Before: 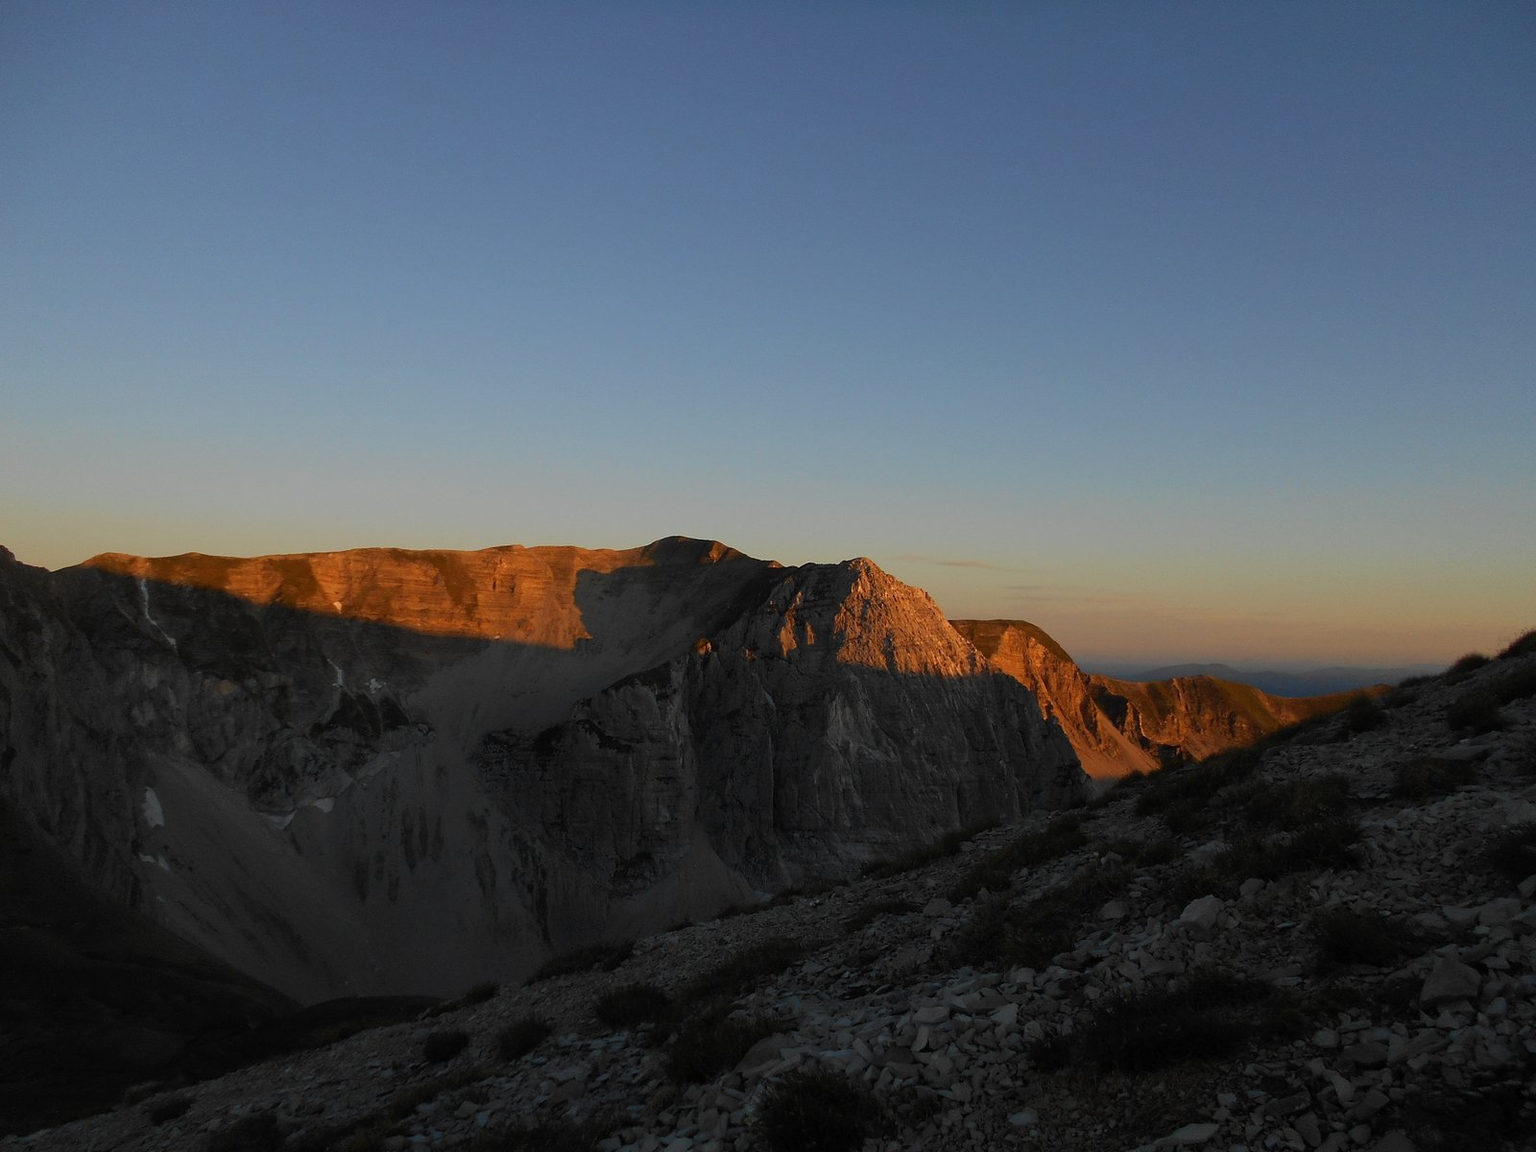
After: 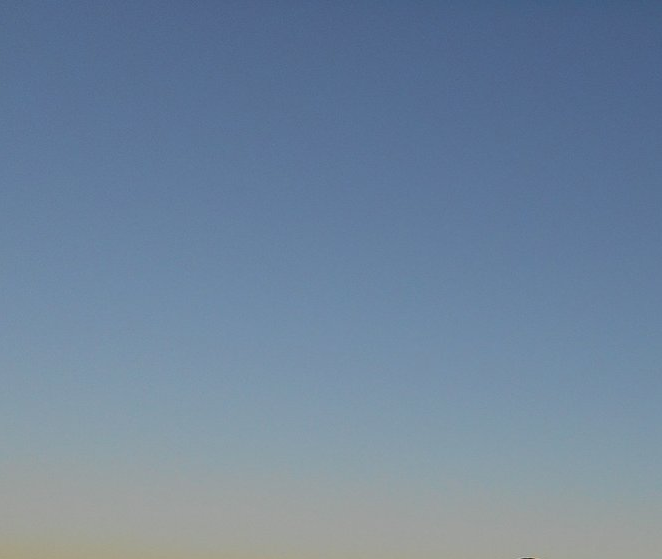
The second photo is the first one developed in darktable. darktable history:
crop and rotate: left 11.099%, top 0.065%, right 47.485%, bottom 53.319%
